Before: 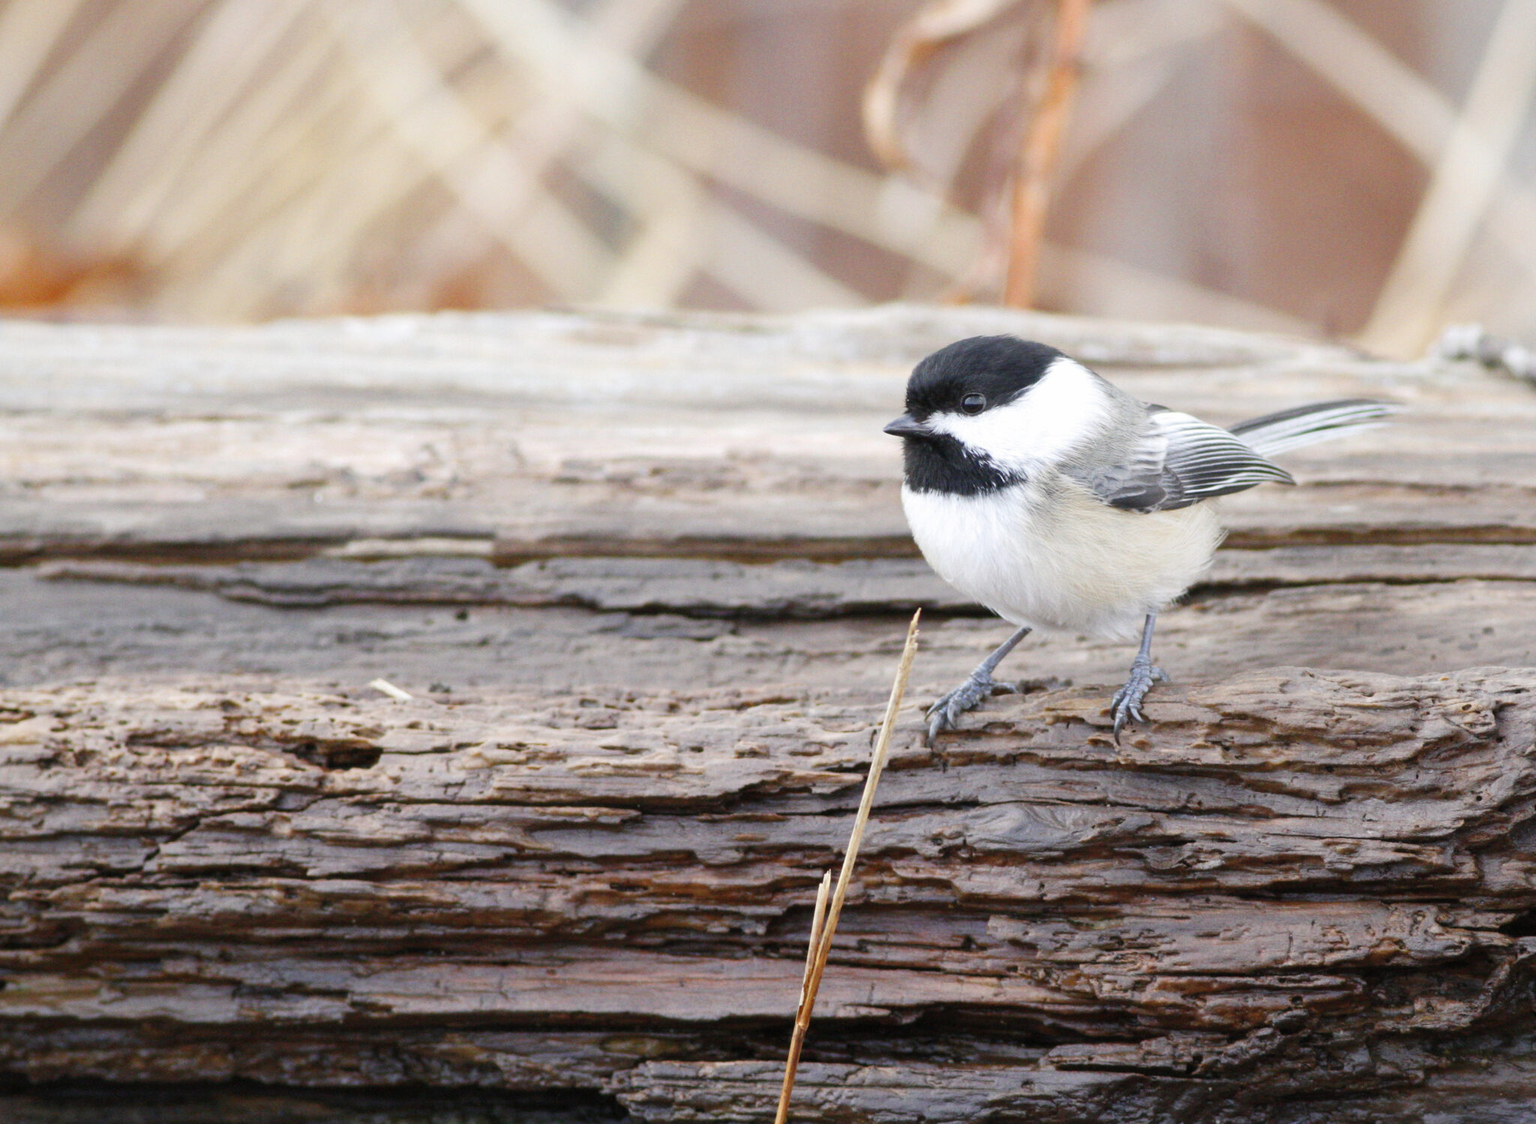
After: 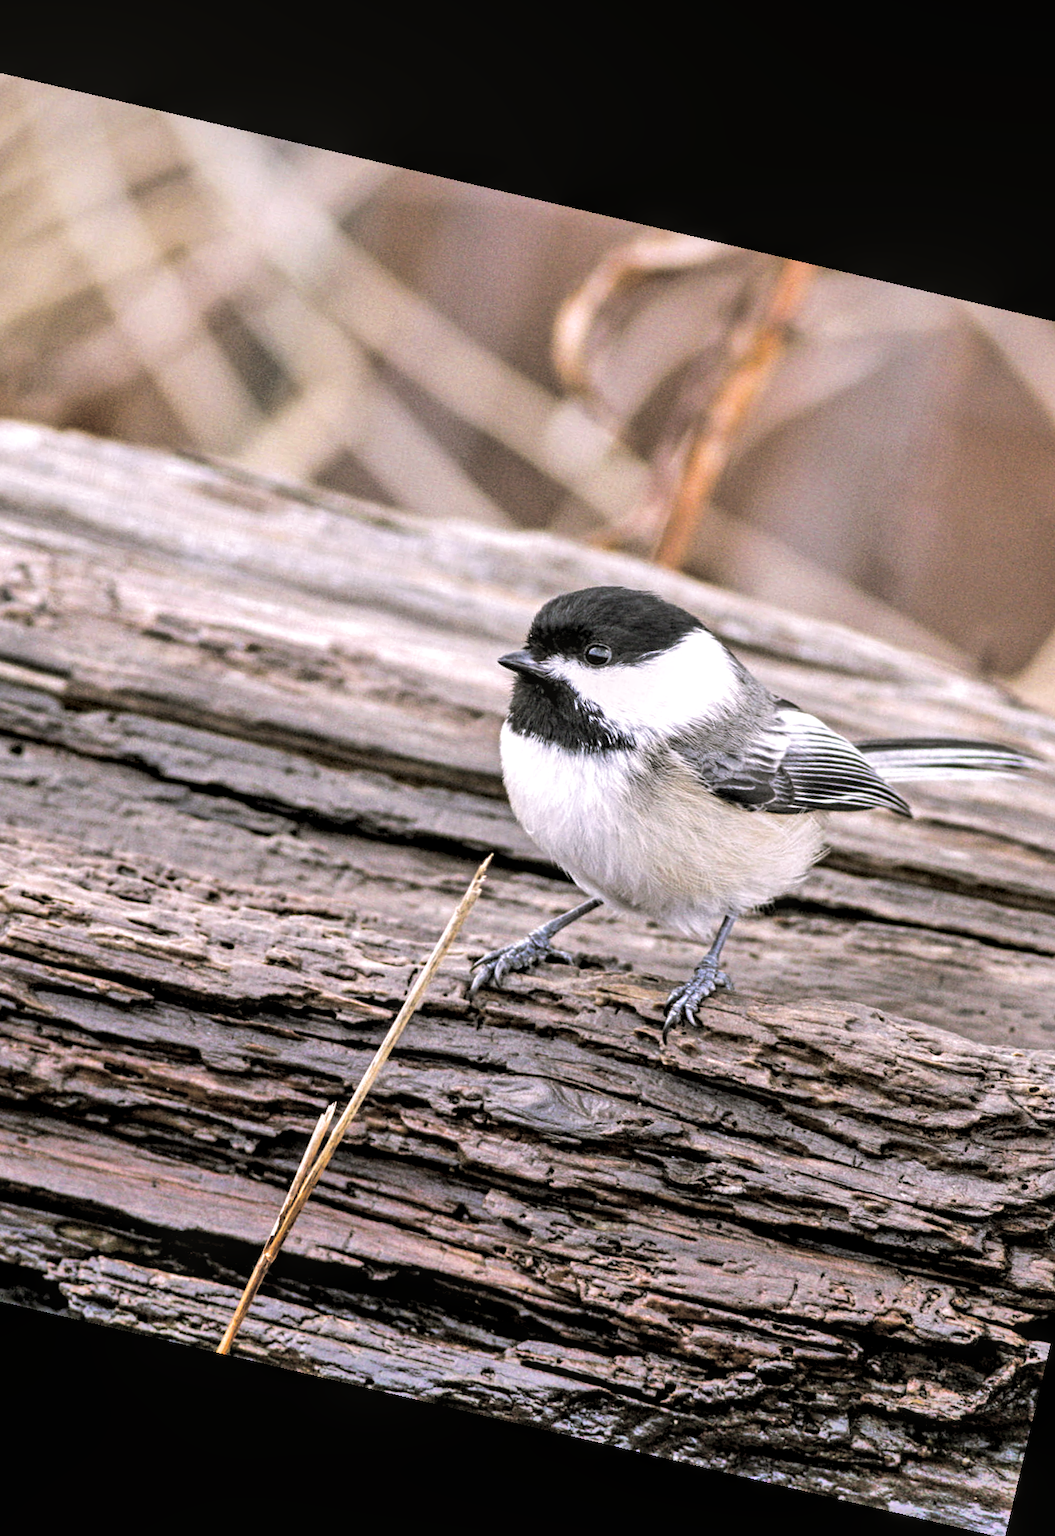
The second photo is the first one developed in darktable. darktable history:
local contrast: on, module defaults
rotate and perspective: rotation 13.27°, automatic cropping off
split-toning: shadows › hue 46.8°, shadows › saturation 0.17, highlights › hue 316.8°, highlights › saturation 0.27, balance -51.82
contrast equalizer: octaves 7, y [[0.5, 0.542, 0.583, 0.625, 0.667, 0.708], [0.5 ×6], [0.5 ×6], [0 ×6], [0 ×6]]
crop: left 31.458%, top 0%, right 11.876%
shadows and highlights: soften with gaussian
color balance rgb: shadows lift › chroma 2%, shadows lift › hue 217.2°, power › chroma 0.25%, power › hue 60°, highlights gain › chroma 1.5%, highlights gain › hue 309.6°, global offset › luminance -0.5%, perceptual saturation grading › global saturation 15%, global vibrance 20%
